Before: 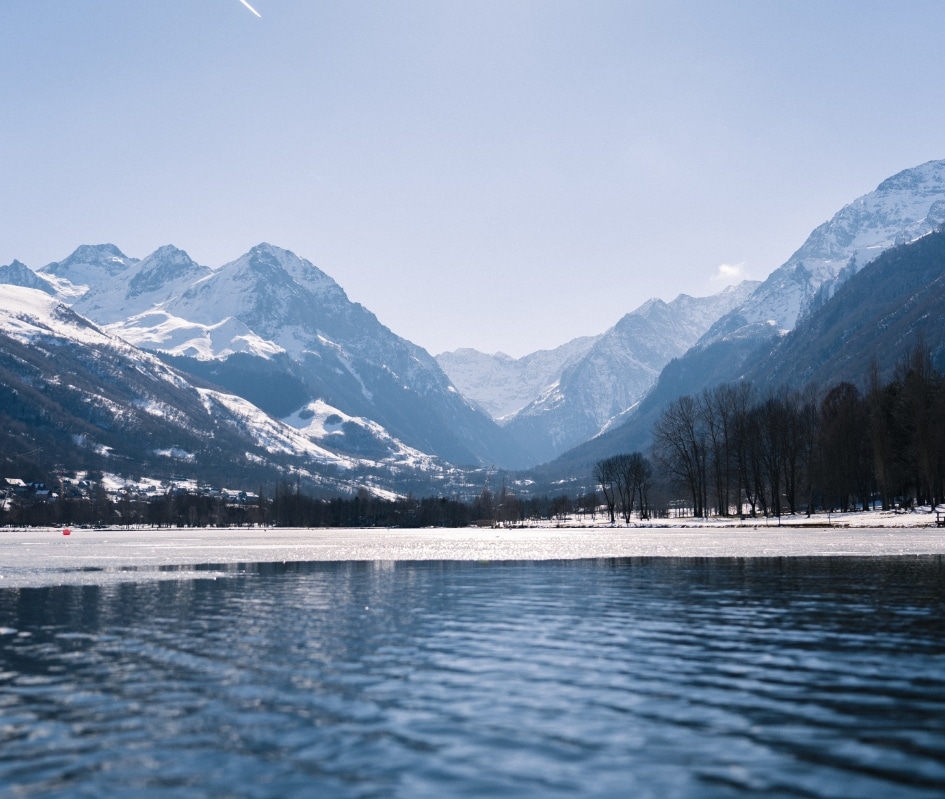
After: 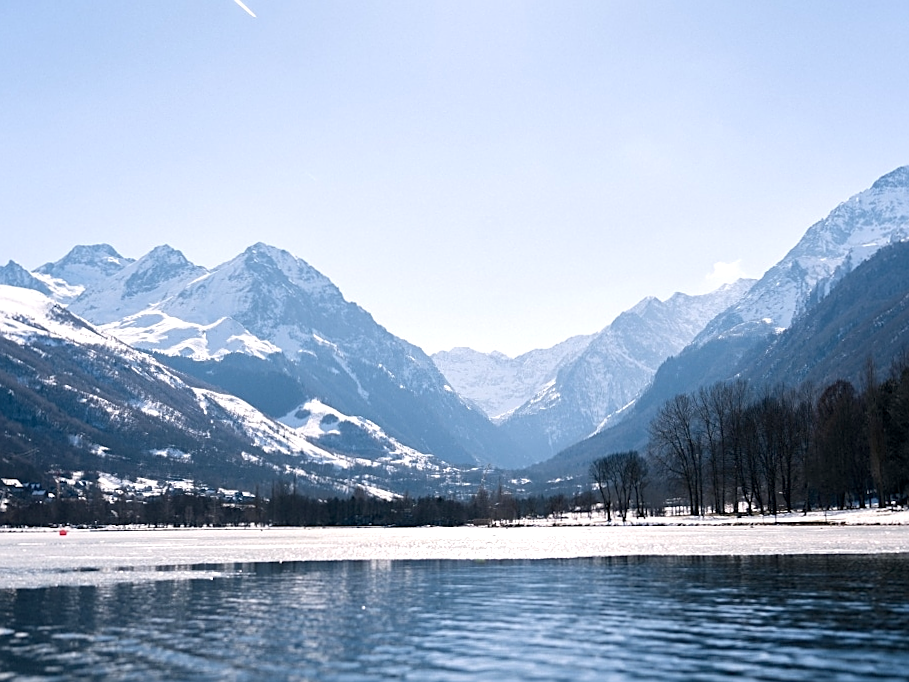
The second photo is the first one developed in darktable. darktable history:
sharpen: on, module defaults
crop and rotate: angle 0.2°, left 0.275%, right 3.127%, bottom 14.18%
exposure: black level correction 0.003, exposure 0.383 EV, compensate highlight preservation false
